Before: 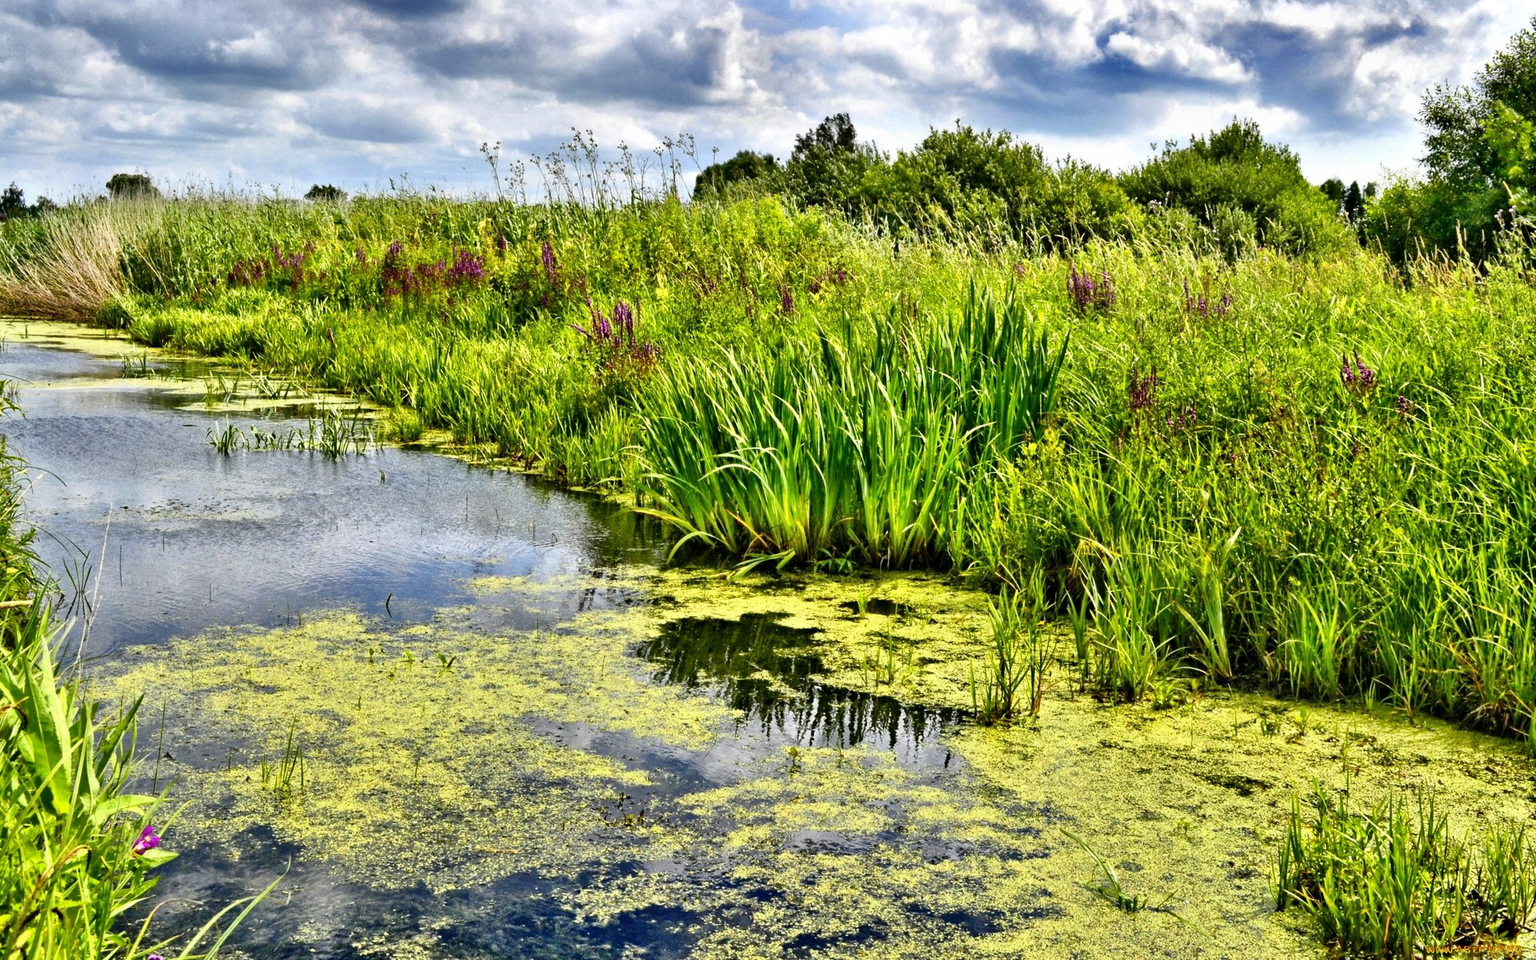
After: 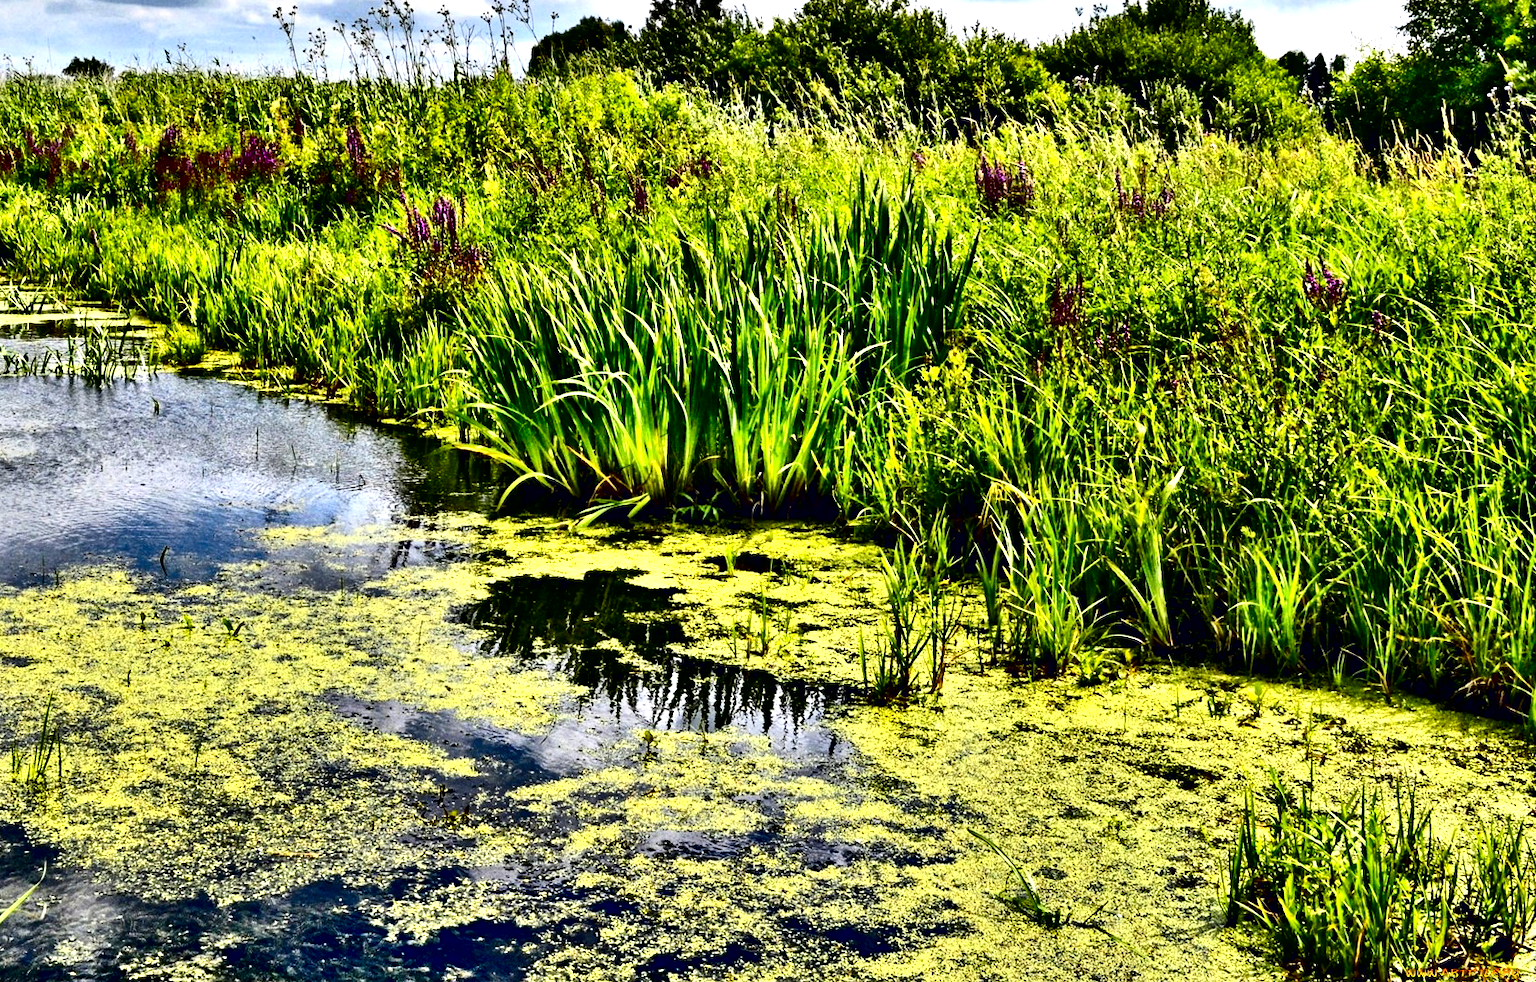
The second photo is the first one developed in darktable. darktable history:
contrast equalizer: y [[0.6 ×6], [0.55 ×6], [0 ×6], [0 ×6], [0 ×6]]
contrast brightness saturation: contrast 0.201, brightness -0.101, saturation 0.102
crop: left 16.44%, top 14.278%
